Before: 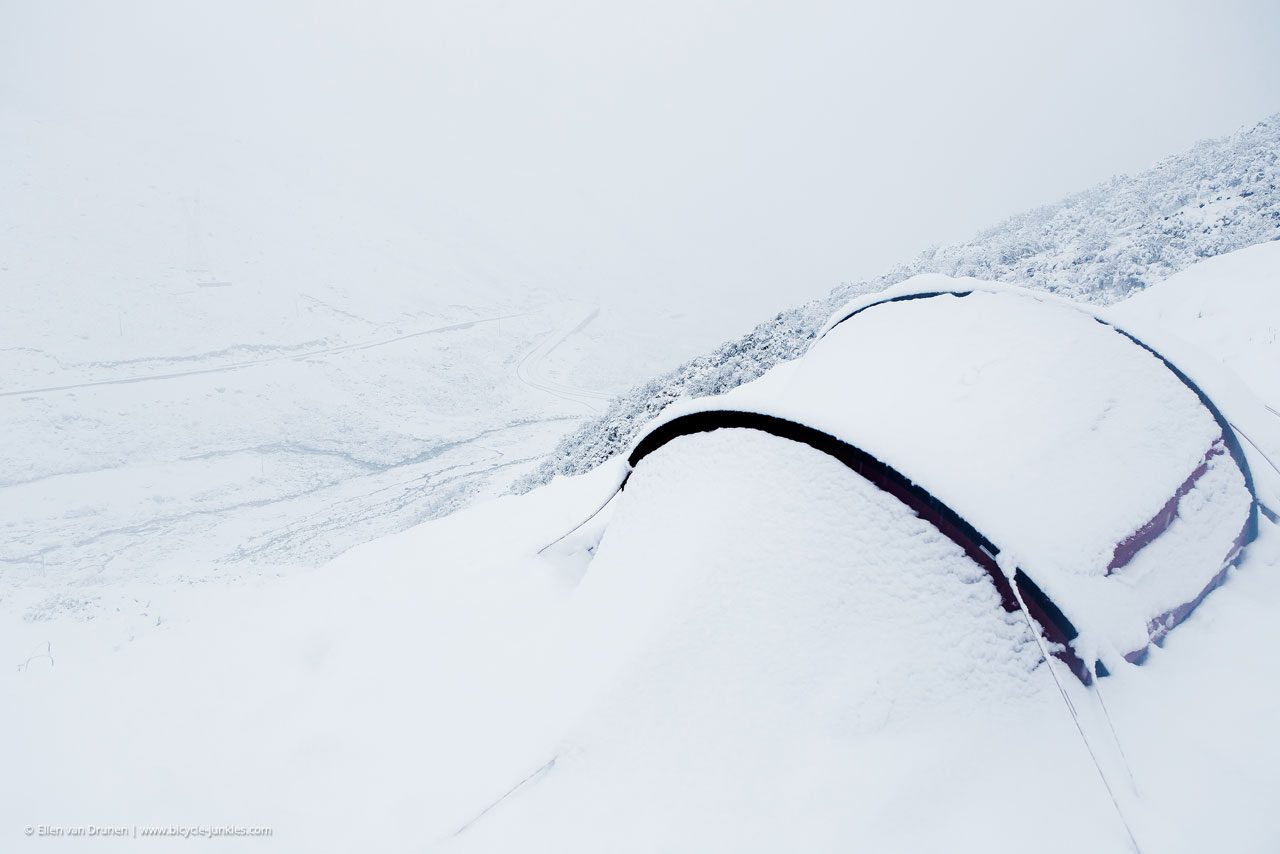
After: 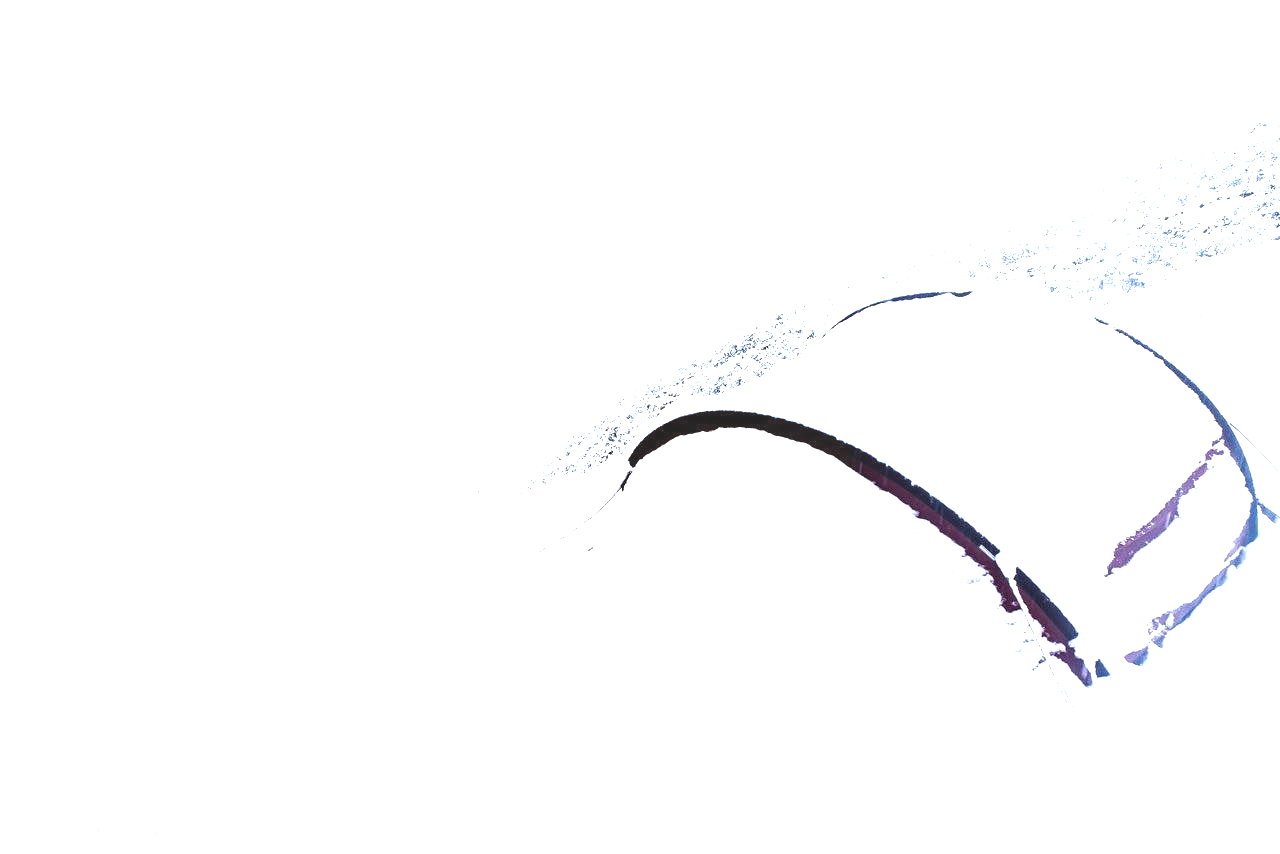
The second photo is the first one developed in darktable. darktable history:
rgb levels: mode RGB, independent channels, levels [[0, 0.5, 1], [0, 0.521, 1], [0, 0.536, 1]]
local contrast: highlights 60%, shadows 60%, detail 160%
exposure: black level correction 0, exposure 1.45 EV, compensate exposure bias true, compensate highlight preservation false
